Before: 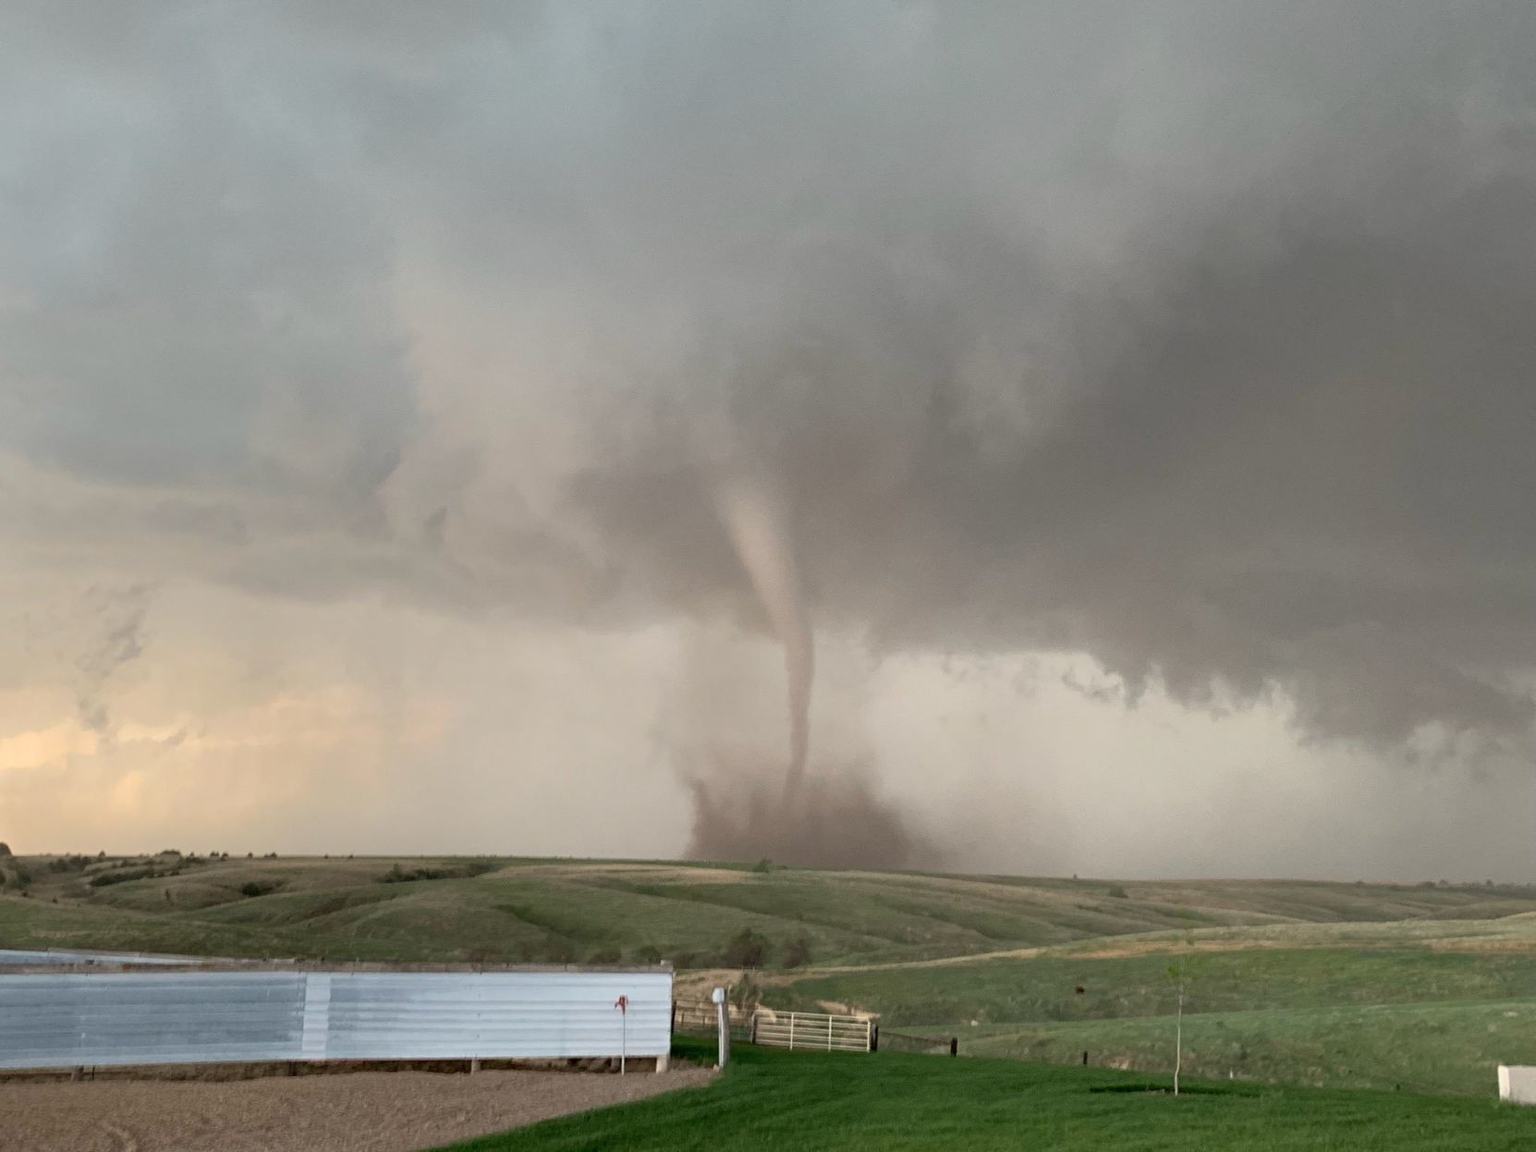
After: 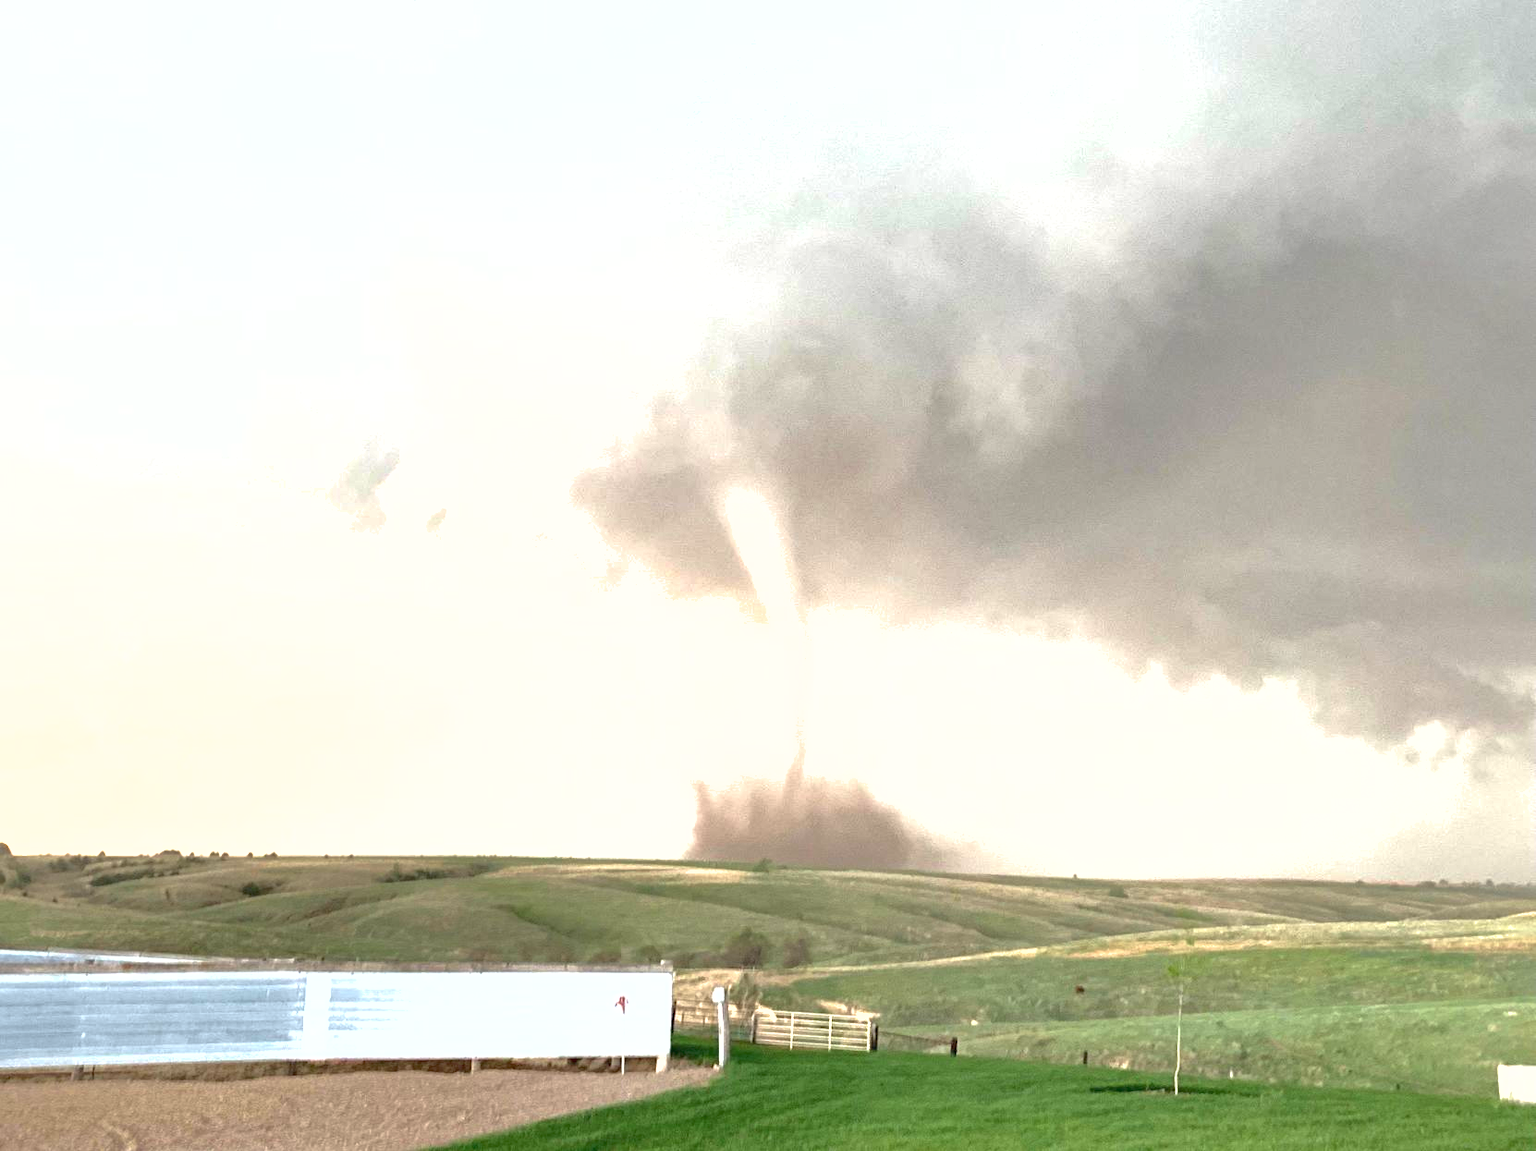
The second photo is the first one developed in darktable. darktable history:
exposure: black level correction 0, exposure 1.742 EV, compensate exposure bias true, compensate highlight preservation false
shadows and highlights: on, module defaults
